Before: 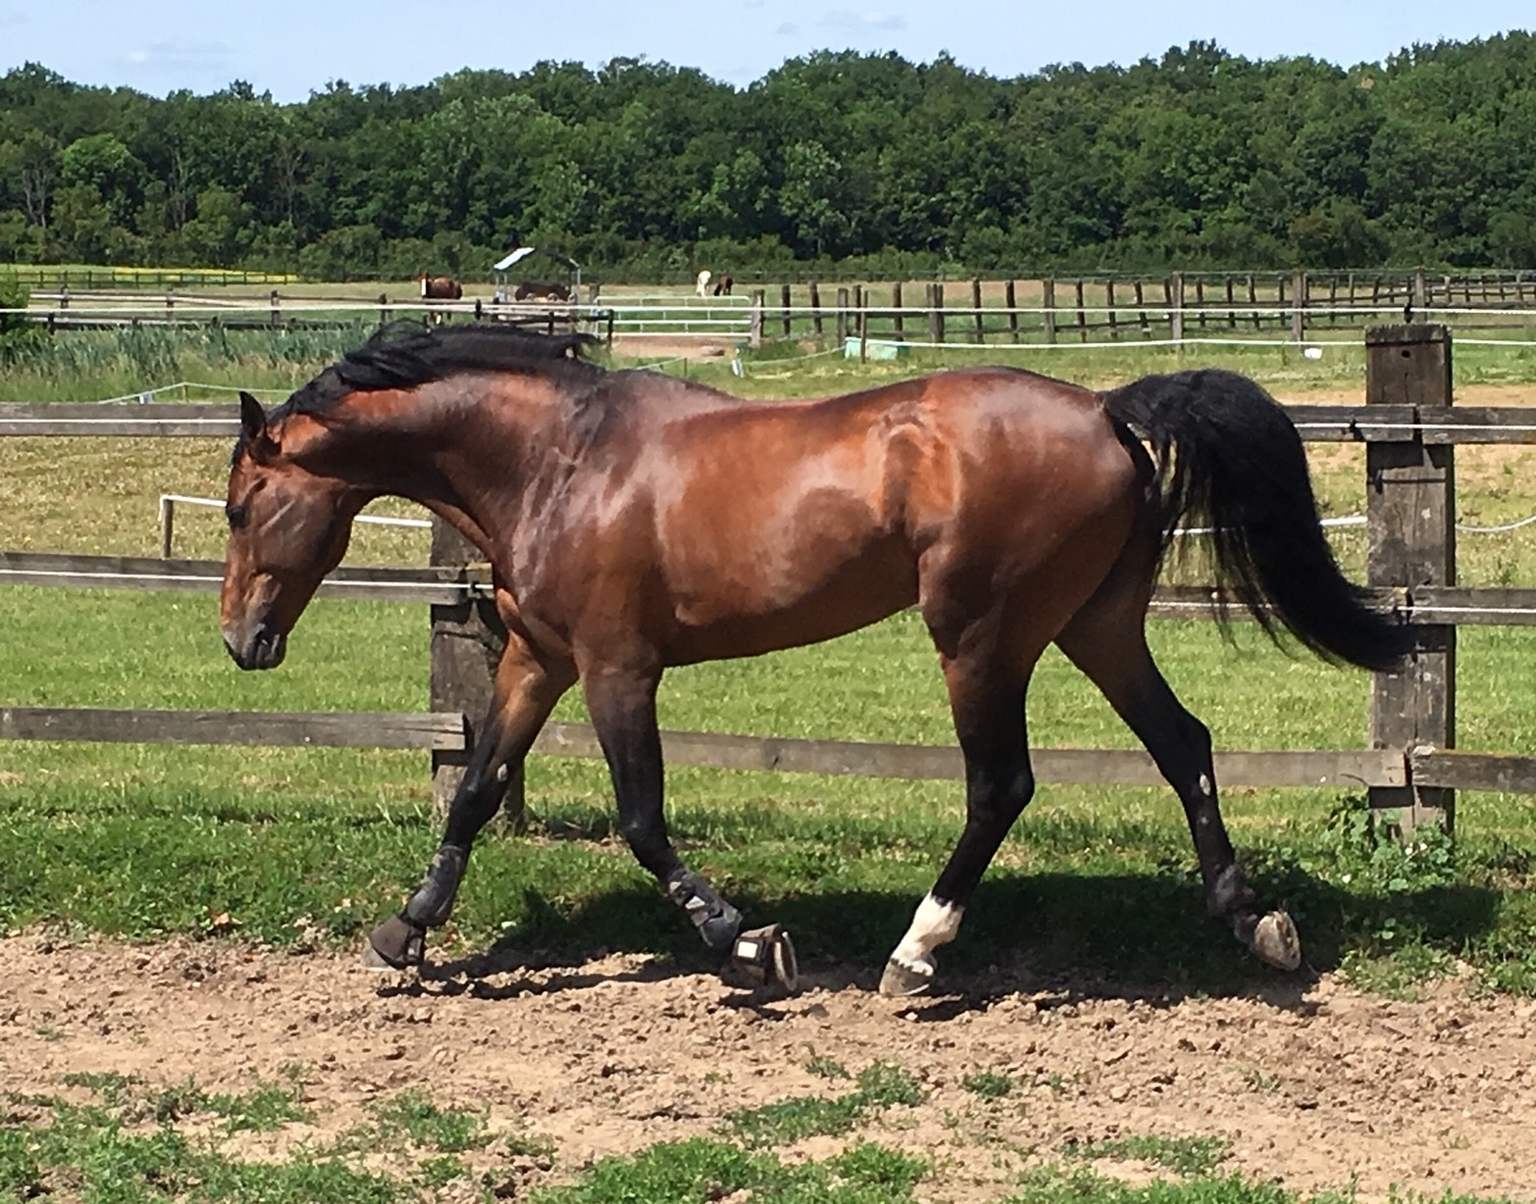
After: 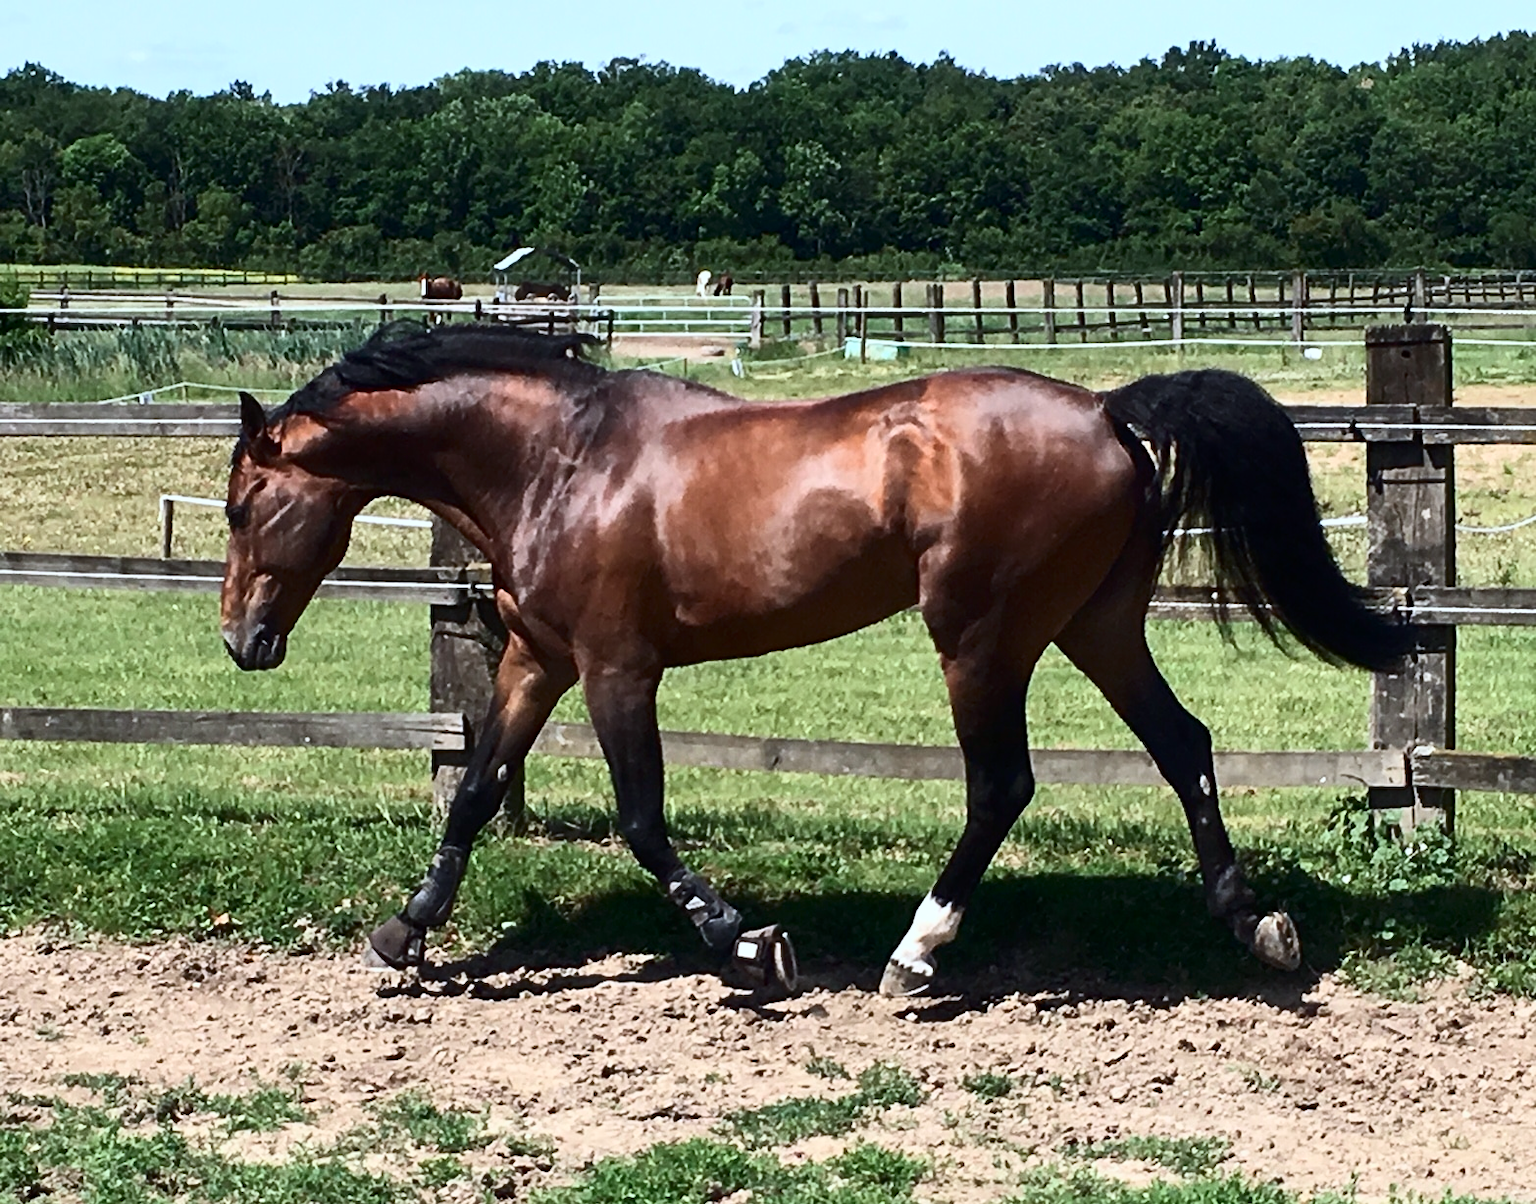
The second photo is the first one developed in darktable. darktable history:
color calibration: x 0.37, y 0.382, temperature 4311.67 K
contrast brightness saturation: contrast 0.287
